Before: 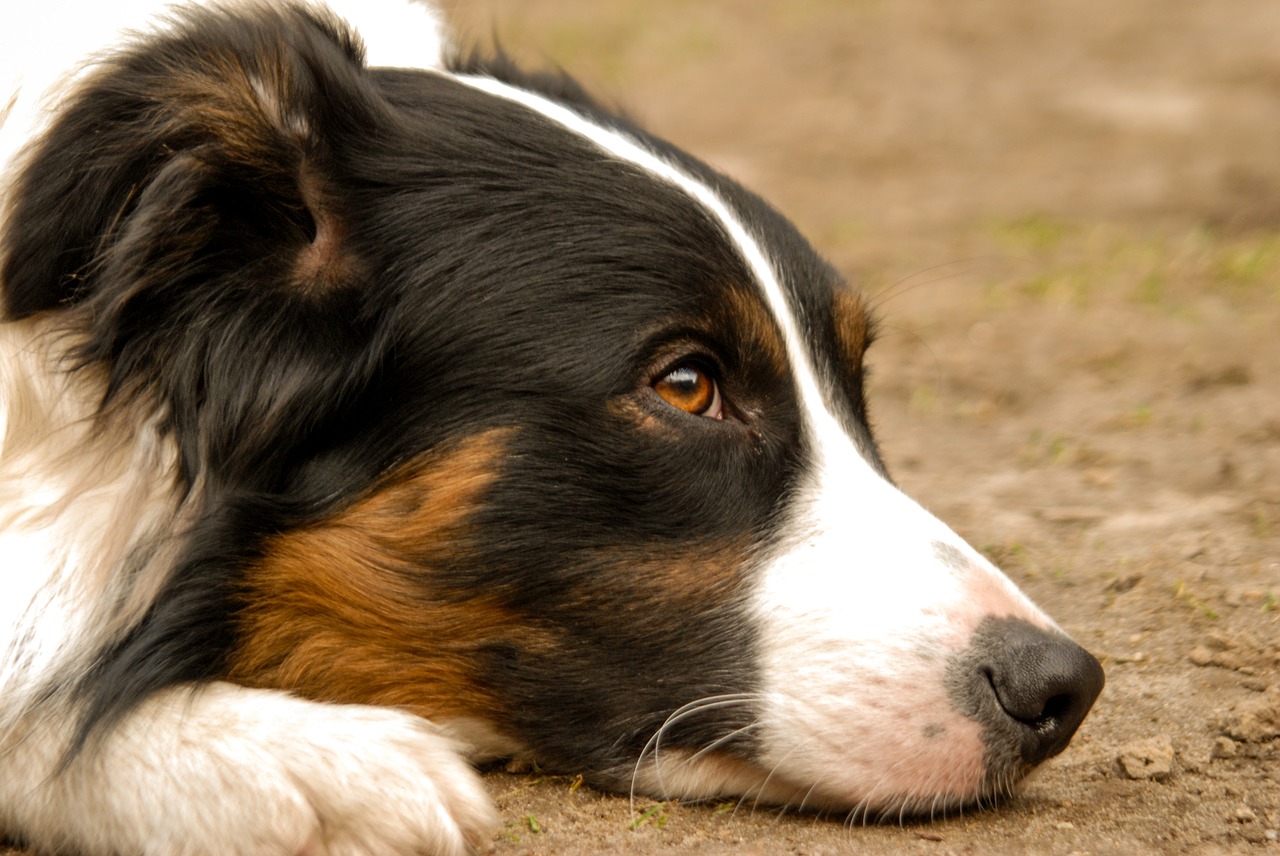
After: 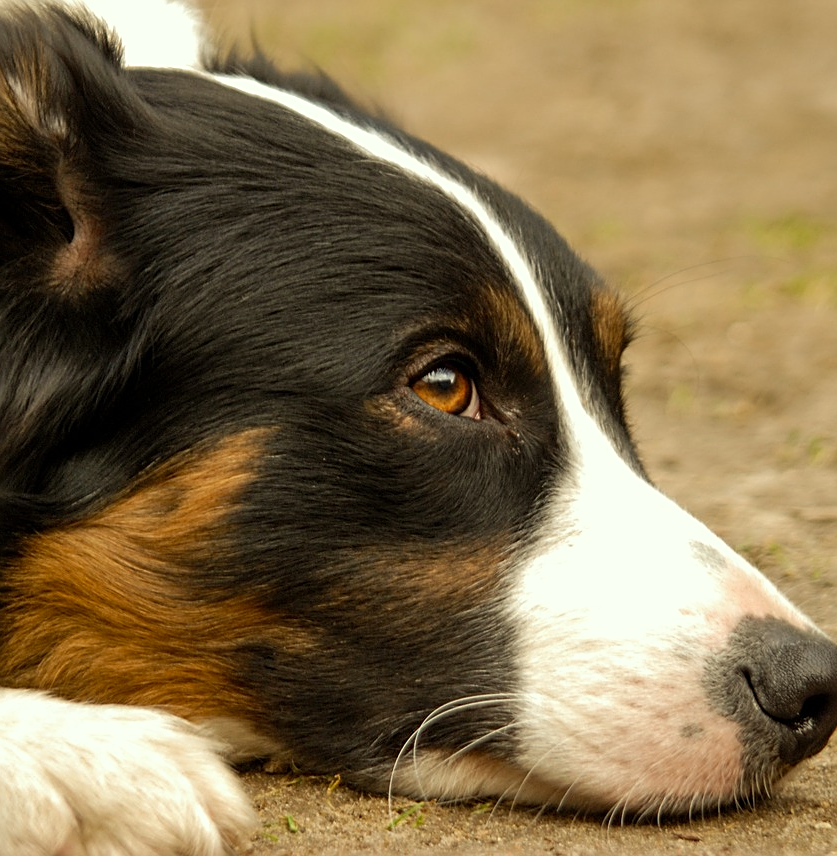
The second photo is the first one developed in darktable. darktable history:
sharpen: on, module defaults
crop and rotate: left 18.907%, right 15.628%
color correction: highlights a* -4.35, highlights b* 6.21
